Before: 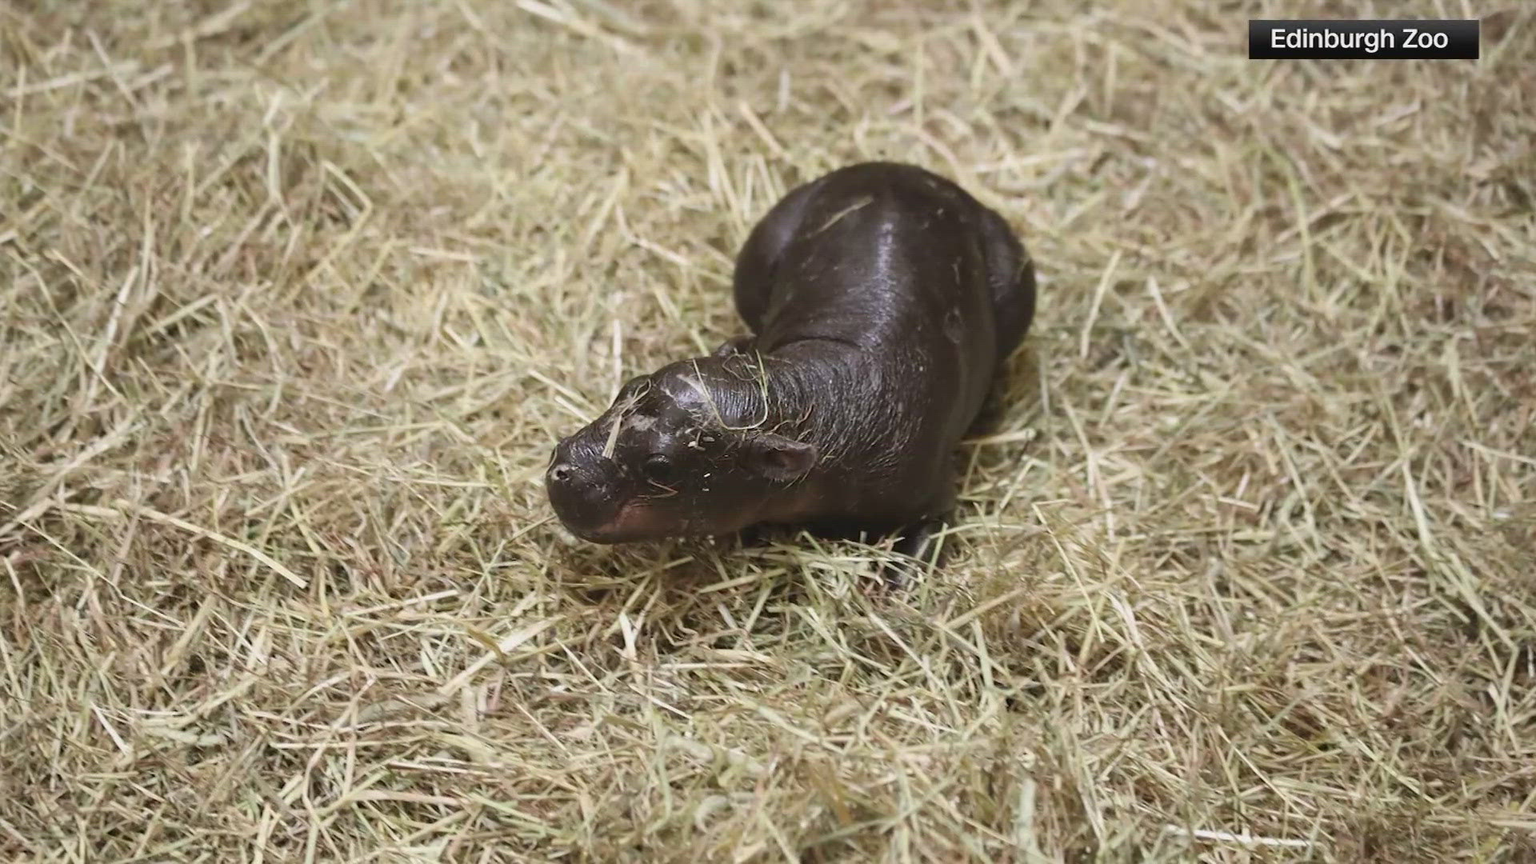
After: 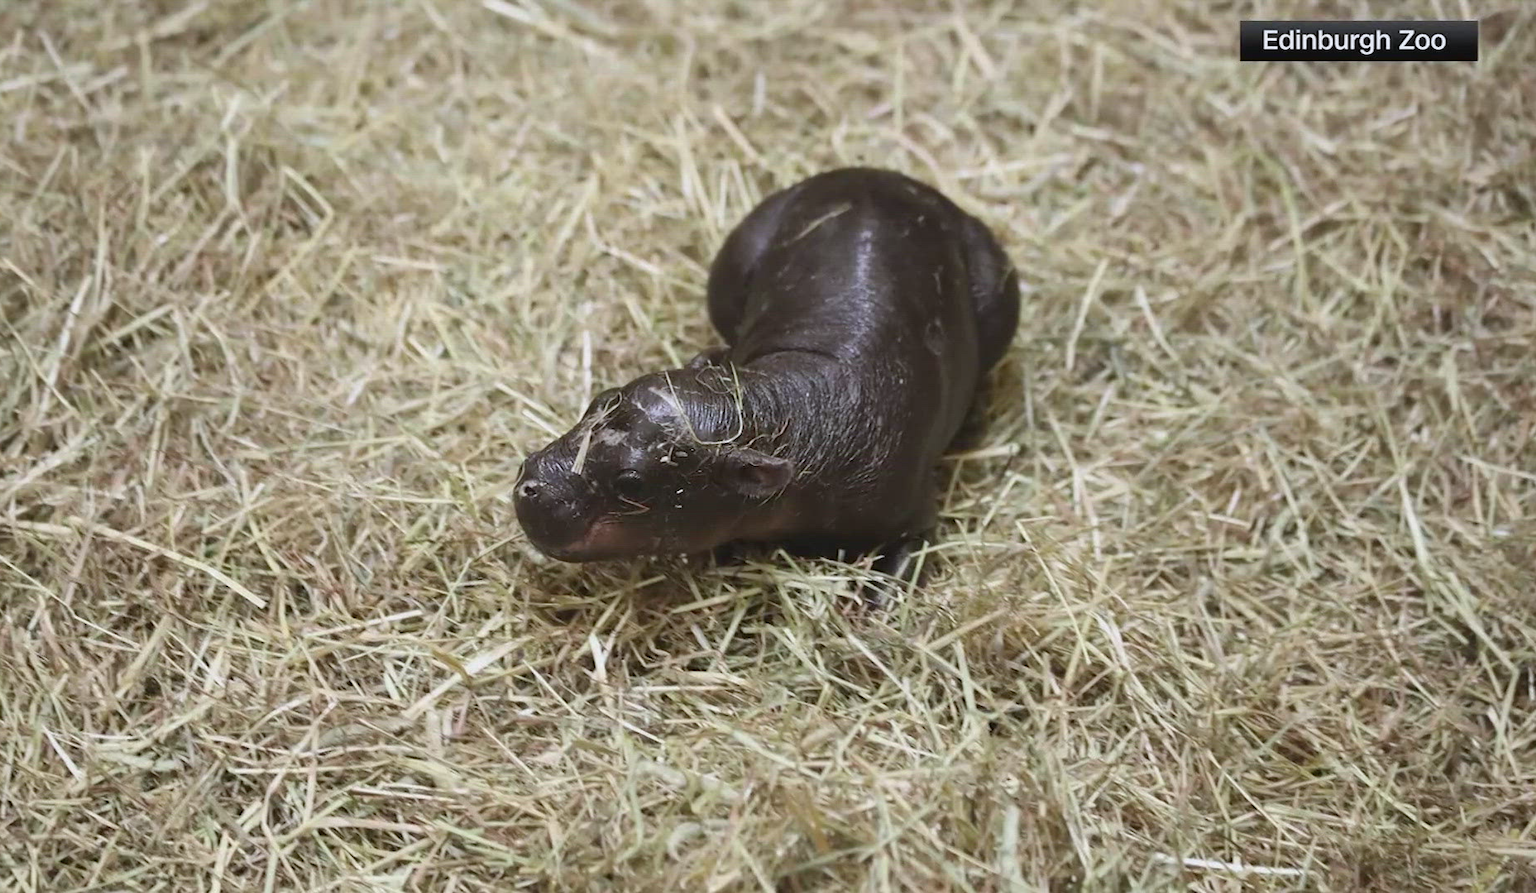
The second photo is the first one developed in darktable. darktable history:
white balance: red 0.976, blue 1.04
crop and rotate: left 3.238%
